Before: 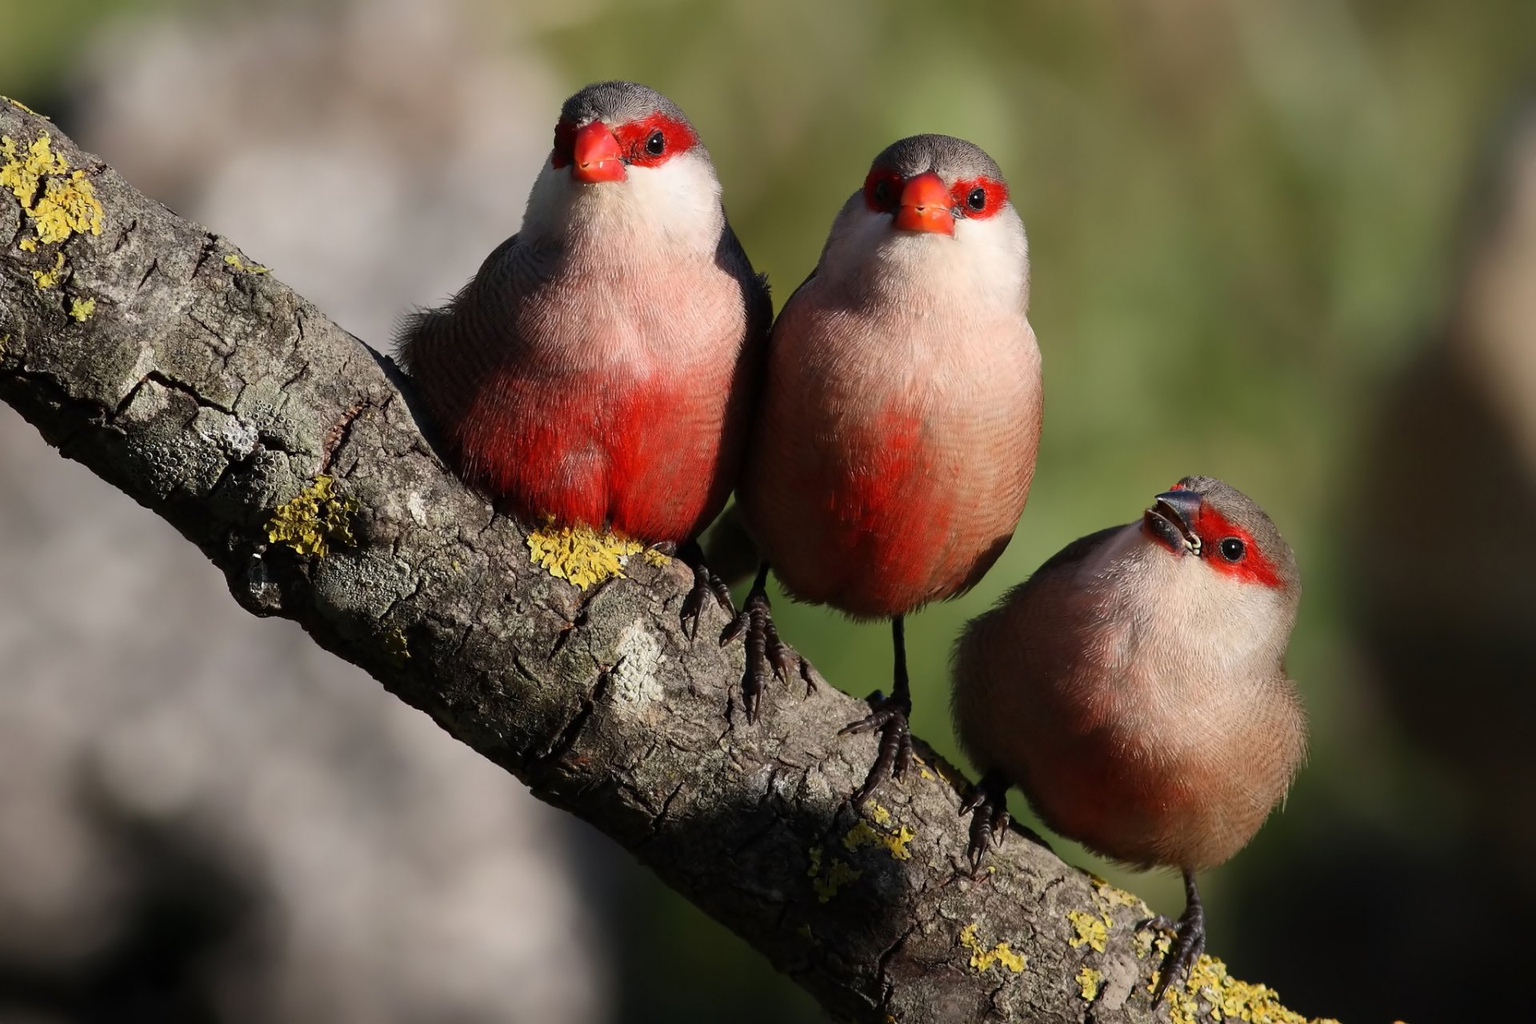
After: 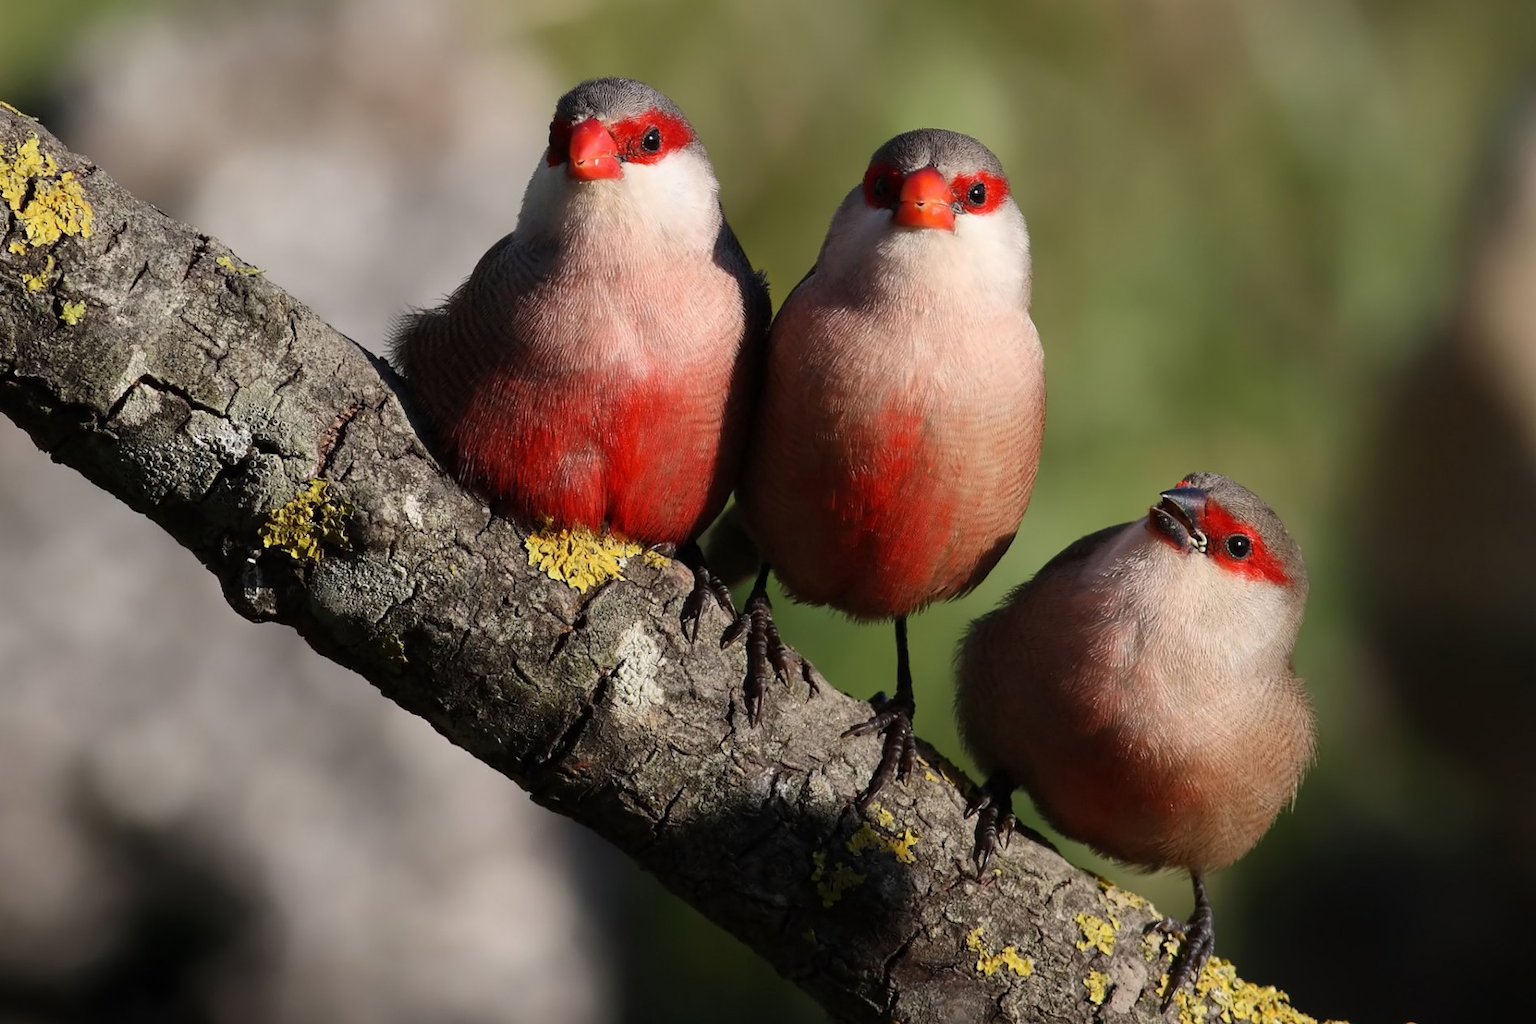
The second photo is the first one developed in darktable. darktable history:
base curve: exposure shift 0, preserve colors none
rotate and perspective: rotation -0.45°, automatic cropping original format, crop left 0.008, crop right 0.992, crop top 0.012, crop bottom 0.988
